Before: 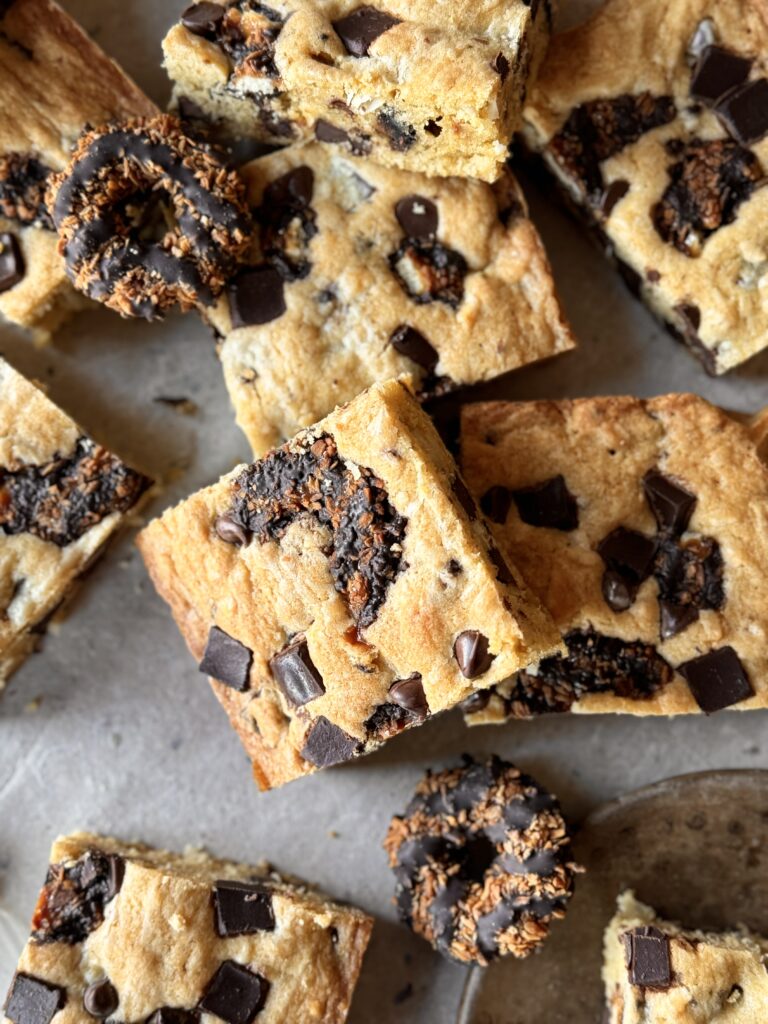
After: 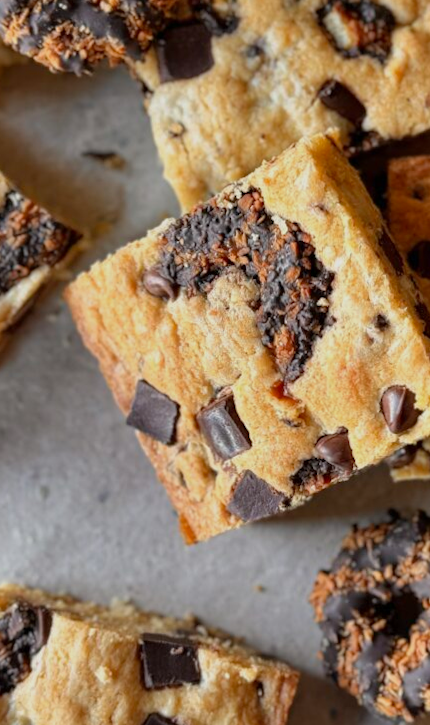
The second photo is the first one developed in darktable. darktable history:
tone equalizer: -8 EV 0.25 EV, -7 EV 0.417 EV, -6 EV 0.417 EV, -5 EV 0.25 EV, -3 EV -0.25 EV, -2 EV -0.417 EV, -1 EV -0.417 EV, +0 EV -0.25 EV, edges refinement/feathering 500, mask exposure compensation -1.57 EV, preserve details guided filter
rotate and perspective: rotation 0.192°, lens shift (horizontal) -0.015, crop left 0.005, crop right 0.996, crop top 0.006, crop bottom 0.99
crop: left 8.966%, top 23.852%, right 34.699%, bottom 4.703%
shadows and highlights: soften with gaussian
